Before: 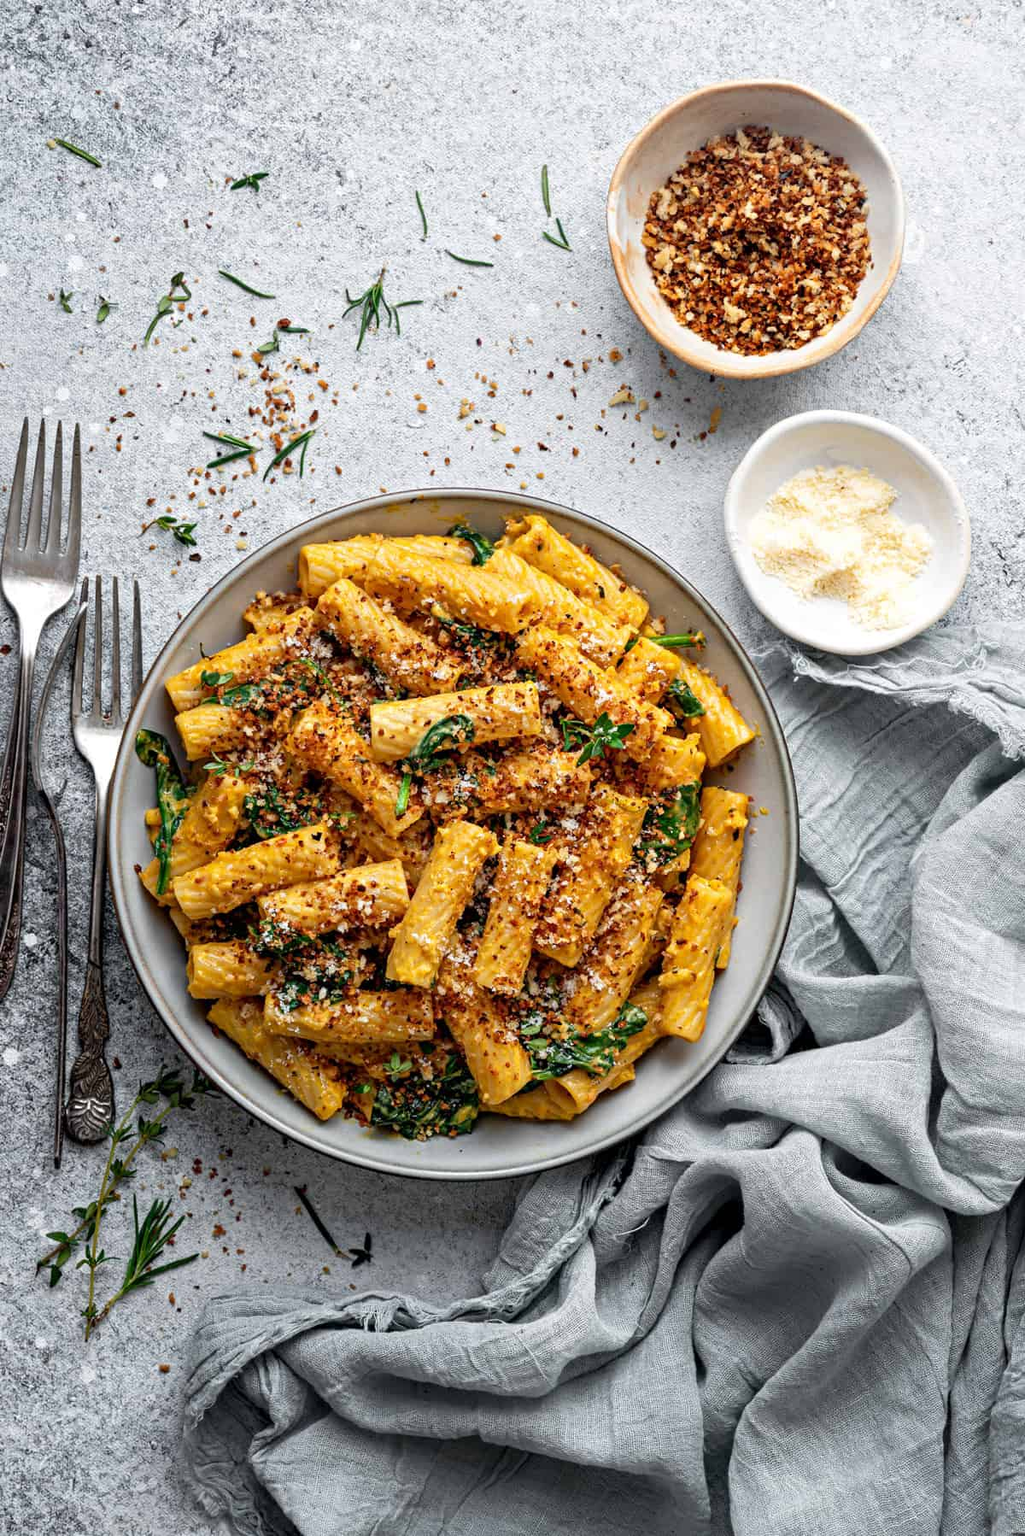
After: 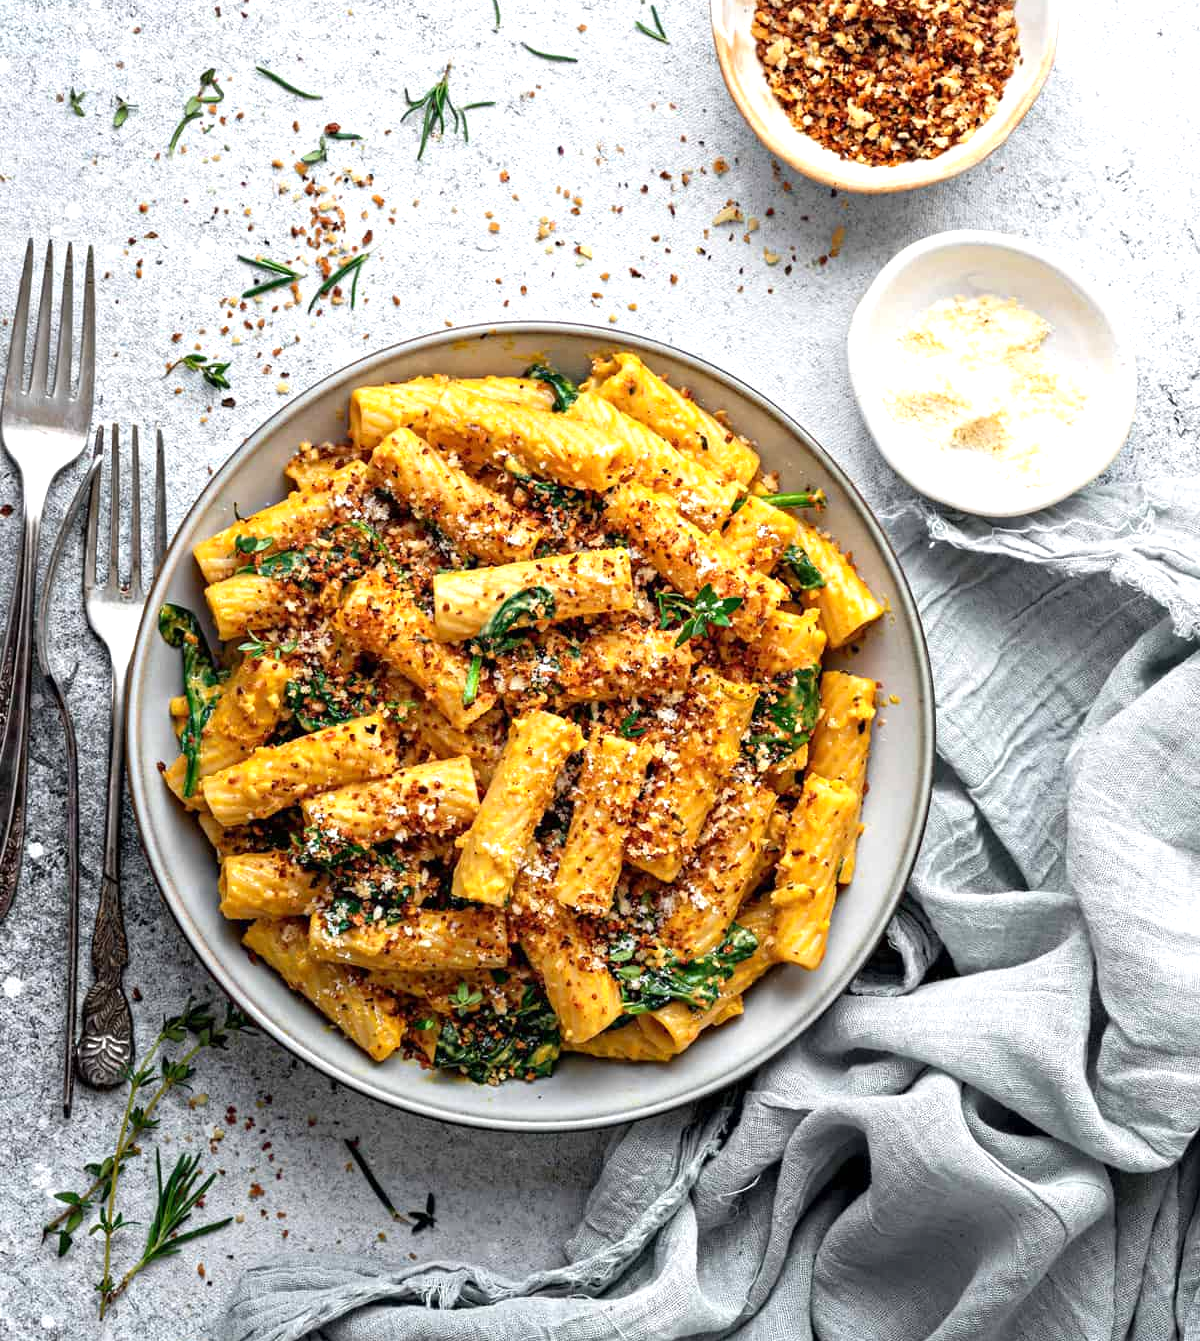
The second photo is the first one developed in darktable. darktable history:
exposure: exposure 0.489 EV, compensate highlight preservation false
crop: top 13.935%, bottom 11.476%
